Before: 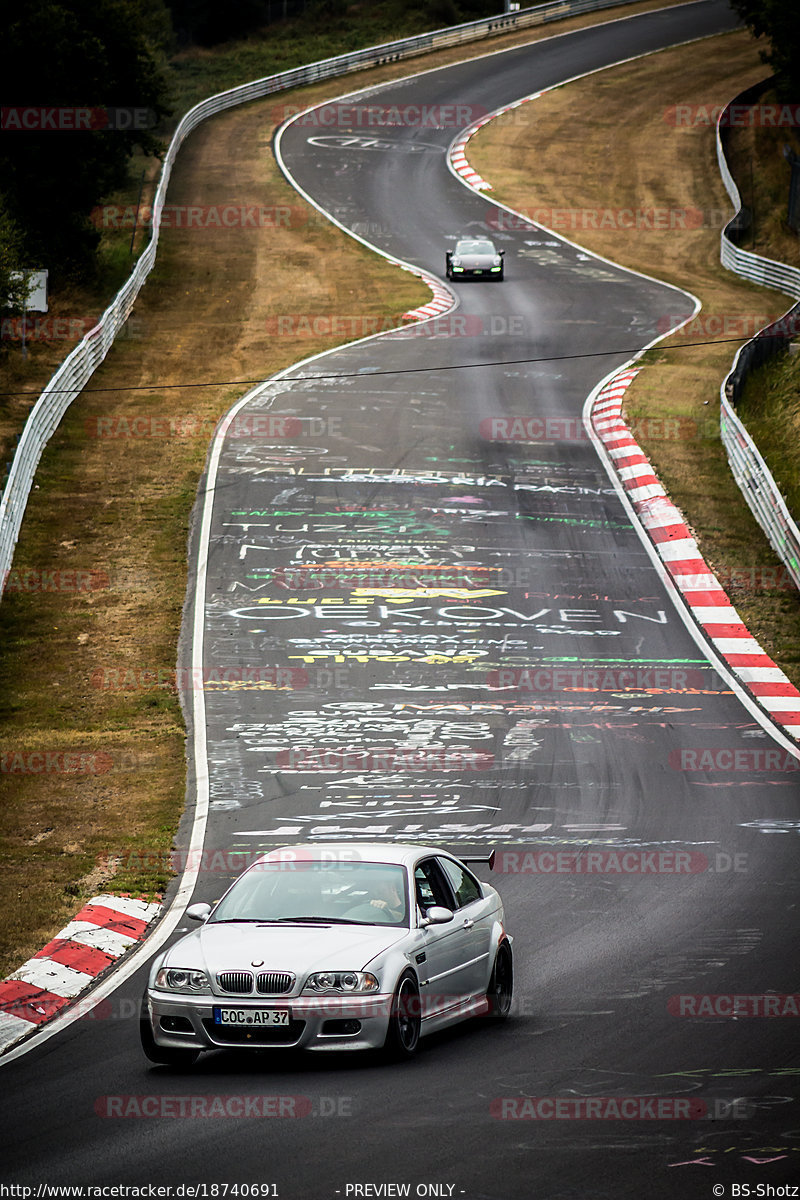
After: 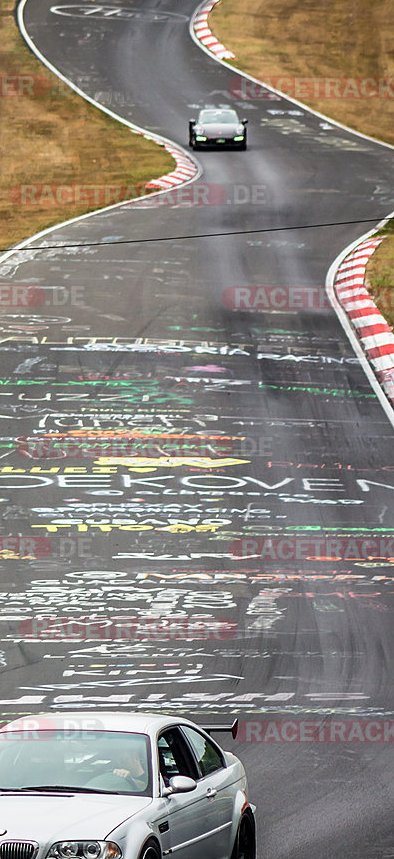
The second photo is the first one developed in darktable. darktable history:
contrast brightness saturation: contrast 0.07
crop: left 32.162%, top 10.94%, right 18.494%, bottom 17.475%
color correction: highlights b* -0.034, saturation 1.06
